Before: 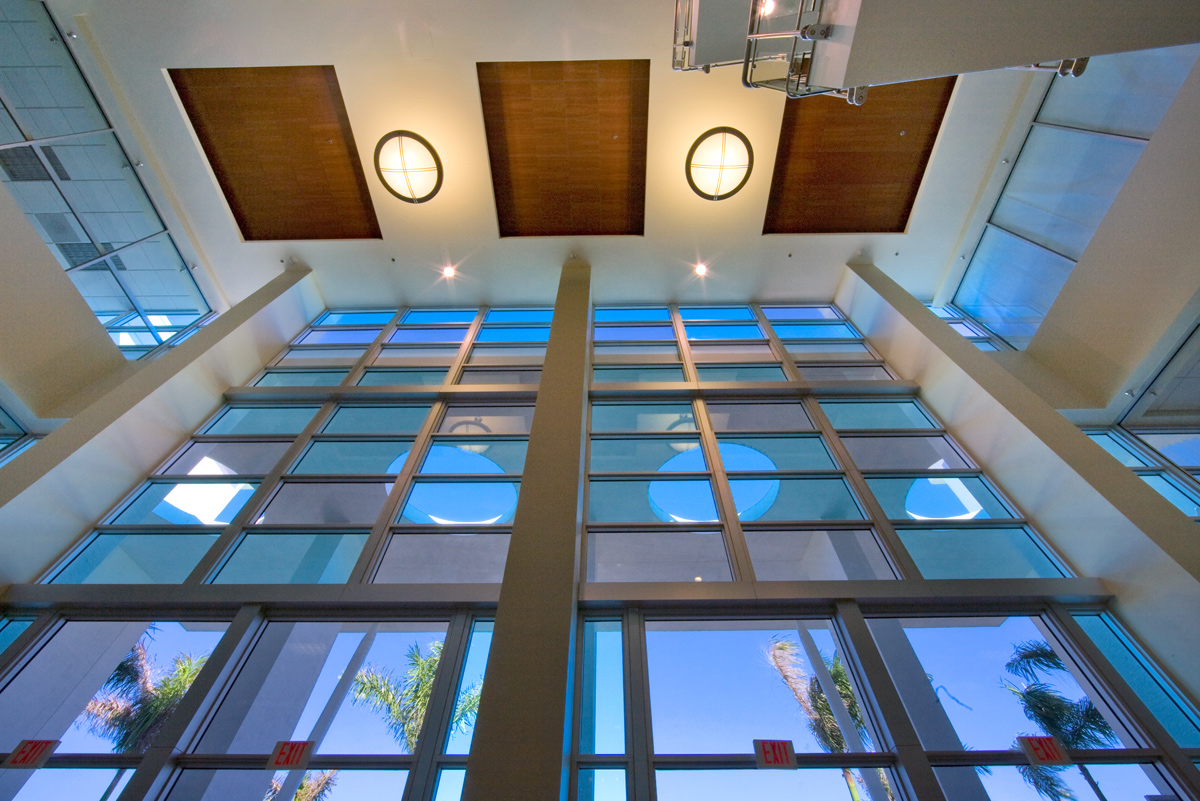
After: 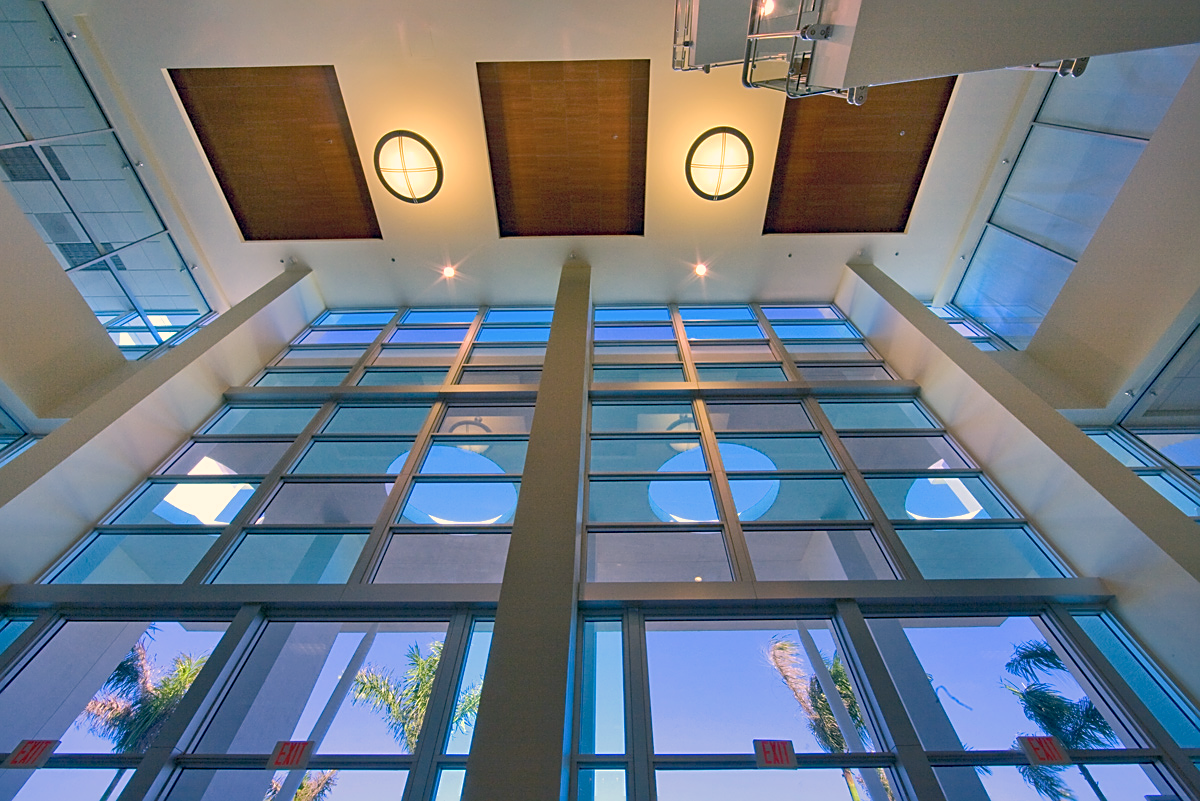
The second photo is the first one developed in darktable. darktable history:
sharpen: on, module defaults
shadows and highlights: on, module defaults
color correction: highlights a* 10.32, highlights b* 14.66, shadows a* -9.59, shadows b* -15.02
